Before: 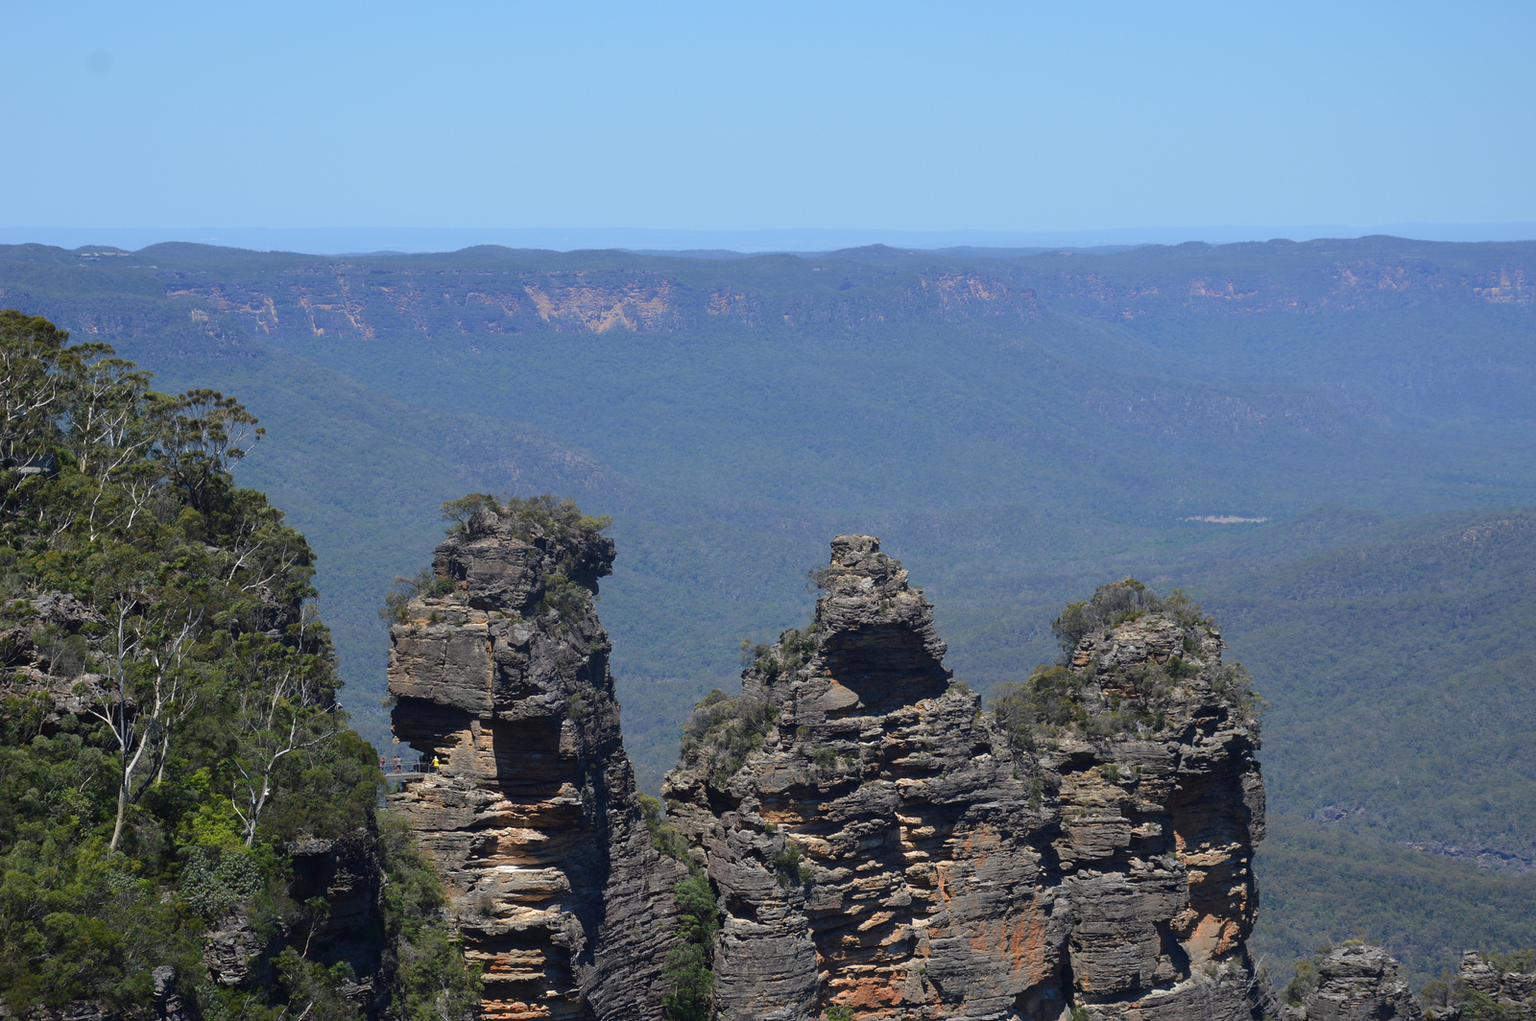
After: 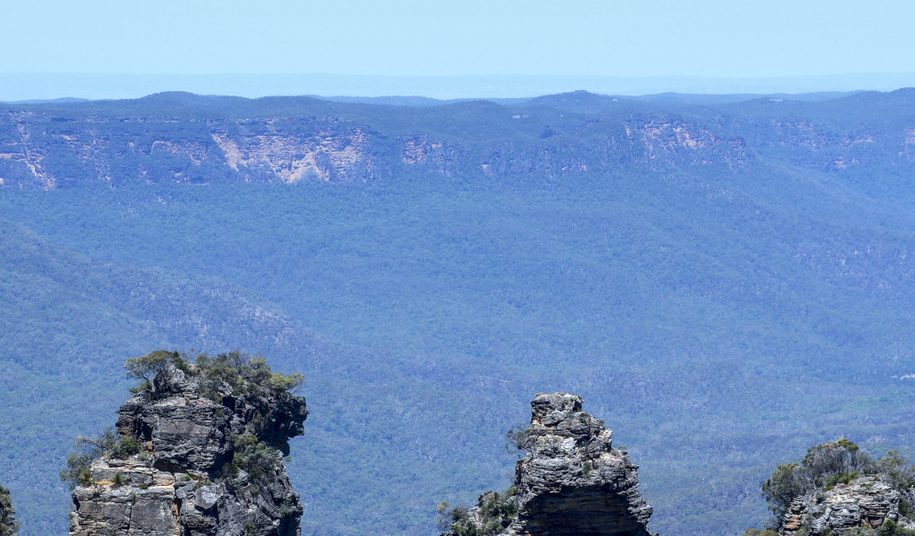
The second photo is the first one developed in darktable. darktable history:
local contrast: detail 150%
white balance: red 0.931, blue 1.11
base curve: curves: ch0 [(0, 0) (0.088, 0.125) (0.176, 0.251) (0.354, 0.501) (0.613, 0.749) (1, 0.877)], preserve colors none
crop: left 20.932%, top 15.471%, right 21.848%, bottom 34.081%
